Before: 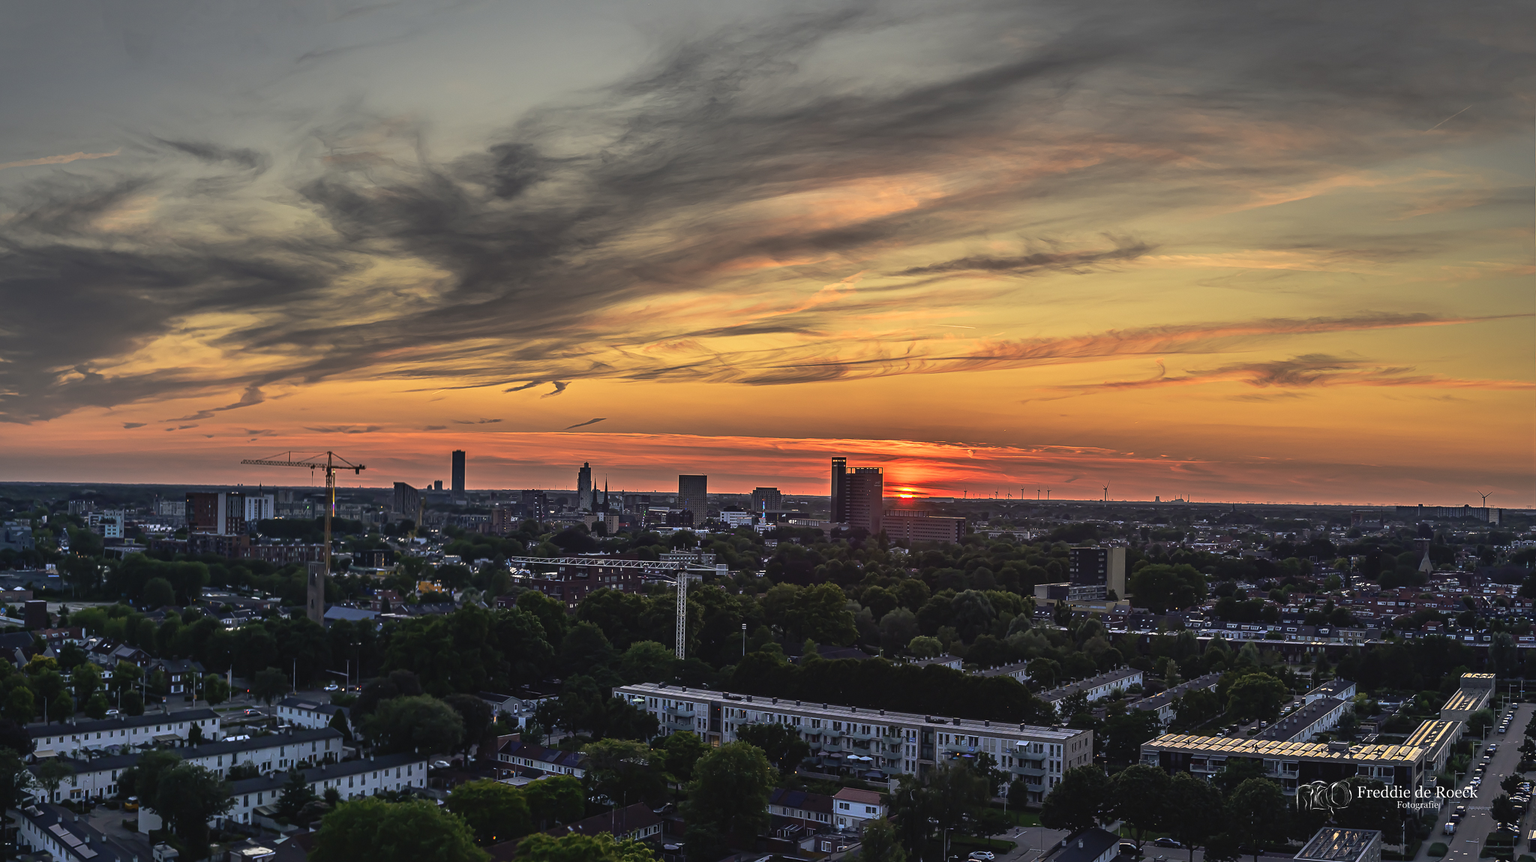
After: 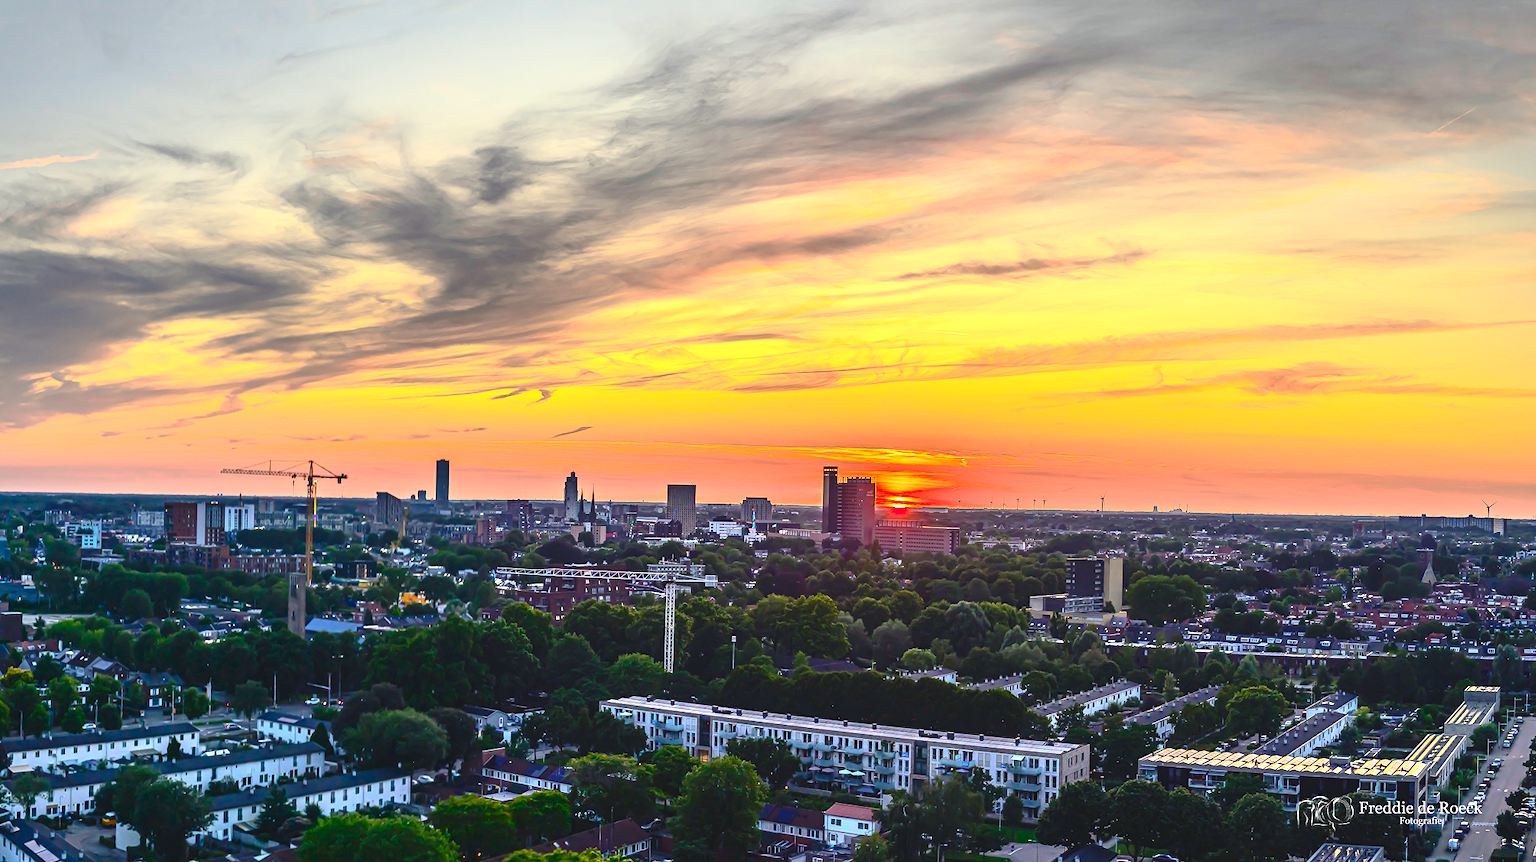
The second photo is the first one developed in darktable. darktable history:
contrast brightness saturation: contrast 0.202, brightness 0.157, saturation 0.224
exposure: black level correction 0, exposure 1.192 EV, compensate highlight preservation false
crop: left 1.636%, right 0.274%, bottom 1.879%
color balance rgb: shadows lift › chroma 1.048%, shadows lift › hue 215.92°, perceptual saturation grading › global saturation 27.596%, perceptual saturation grading › highlights -25.213%, perceptual saturation grading › shadows 24.222%
